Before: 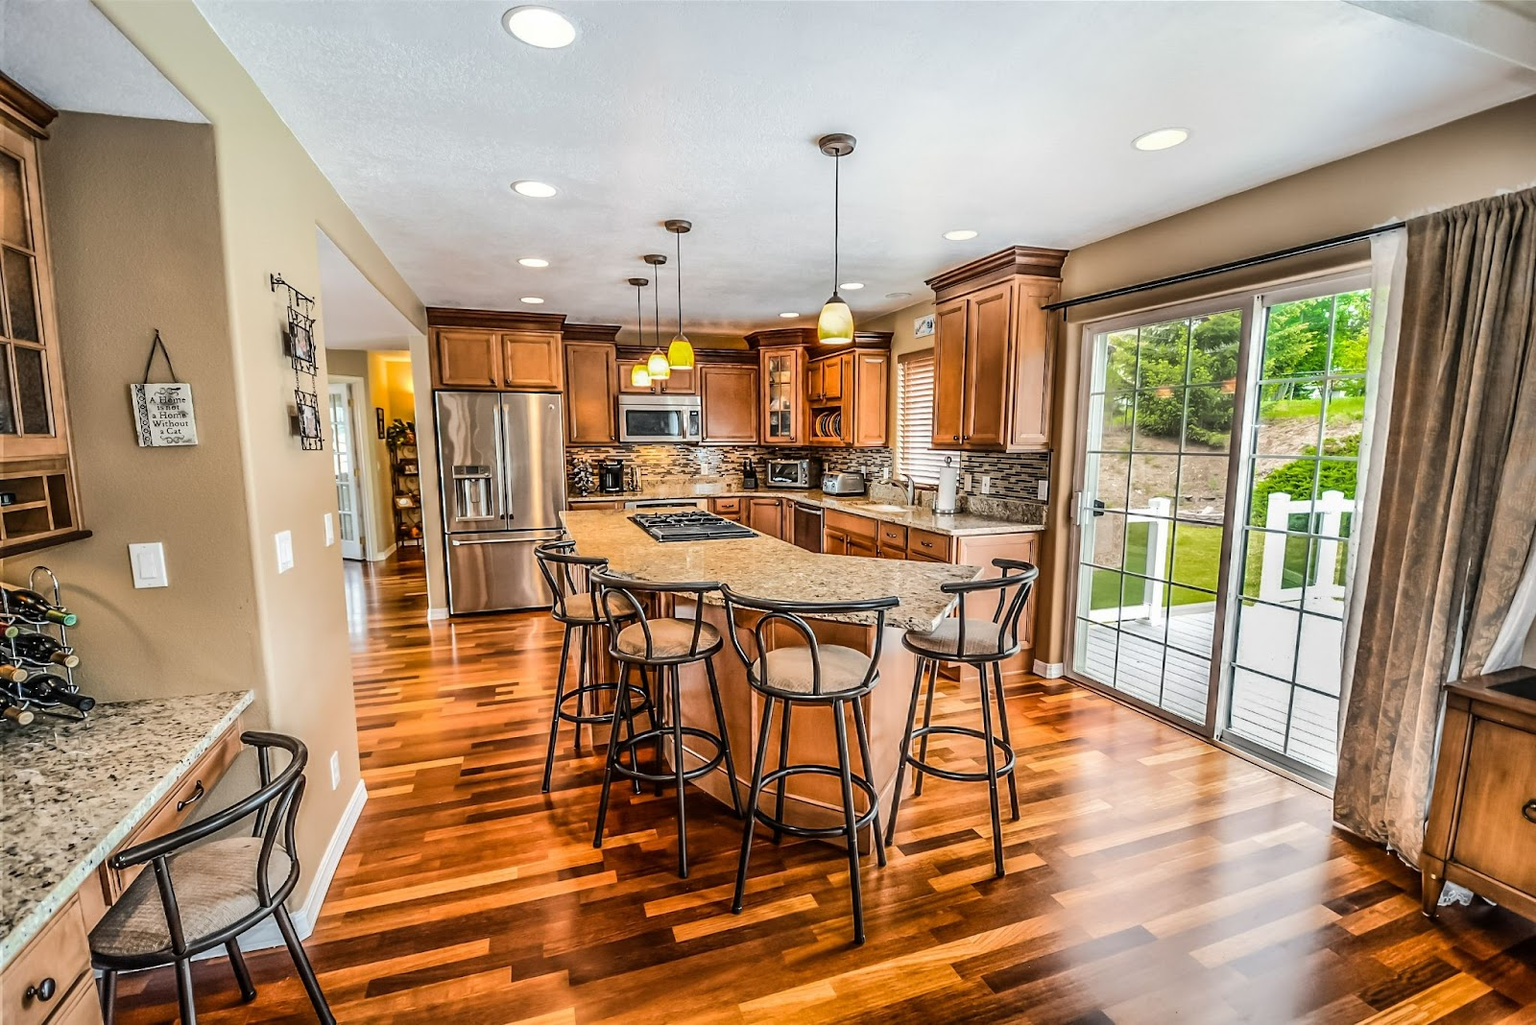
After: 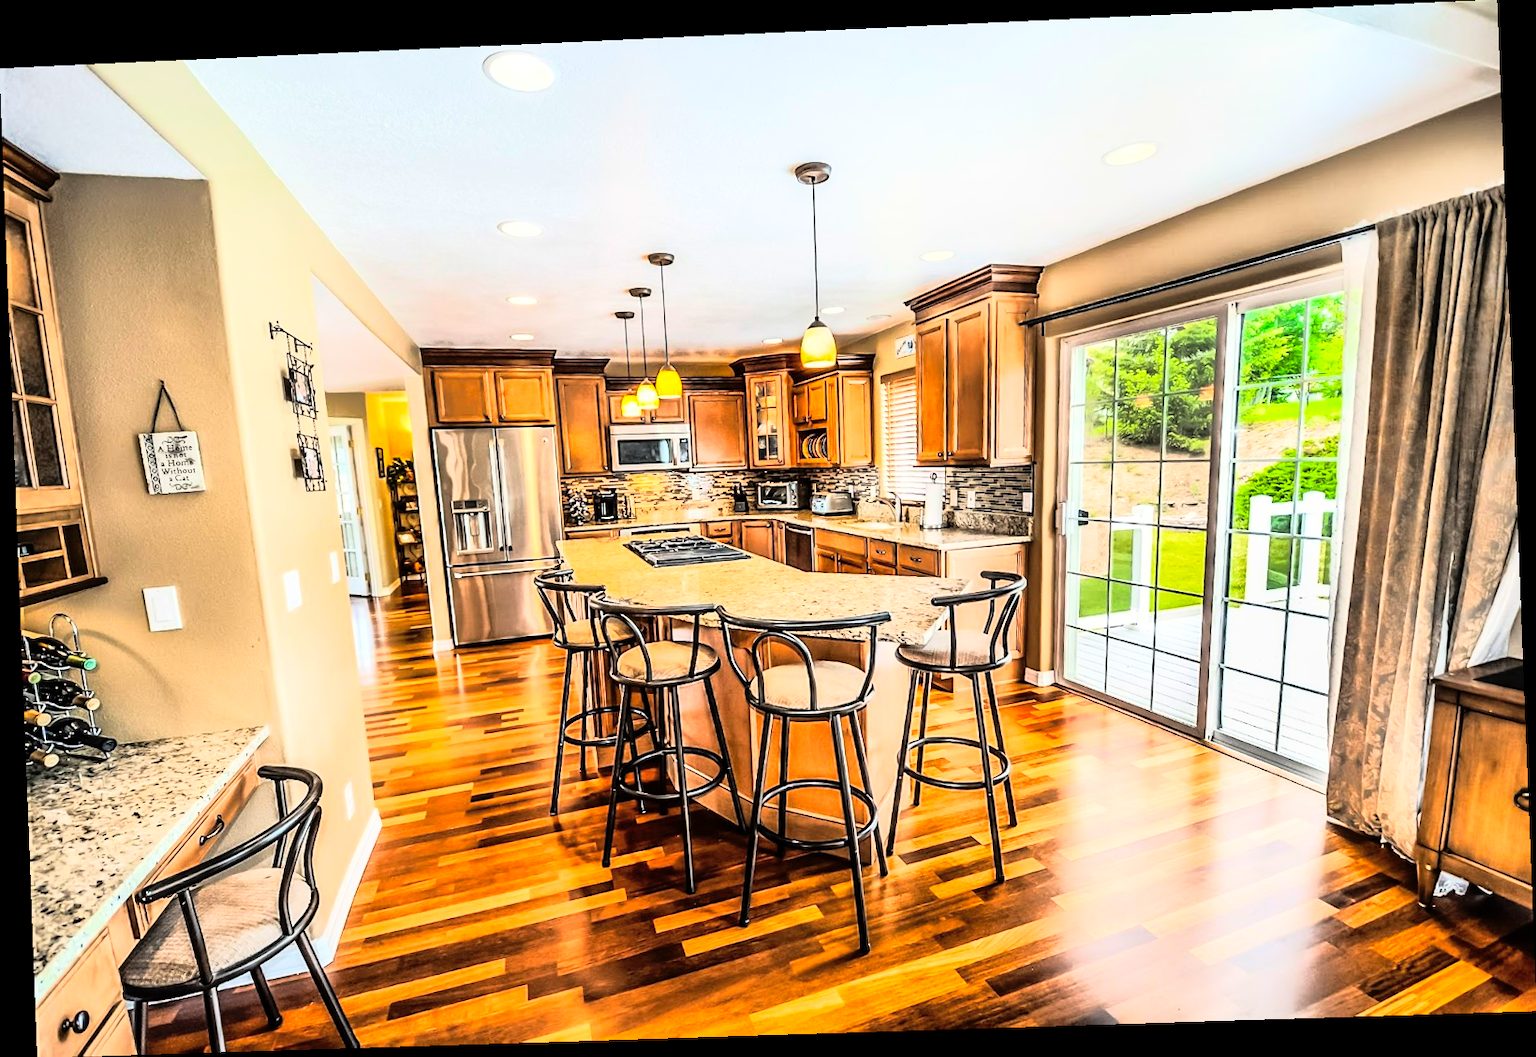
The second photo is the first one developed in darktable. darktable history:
rotate and perspective: rotation -2.22°, lens shift (horizontal) -0.022, automatic cropping off
sharpen: radius 2.883, amount 0.868, threshold 47.523
rgb curve: curves: ch0 [(0, 0) (0.21, 0.15) (0.24, 0.21) (0.5, 0.75) (0.75, 0.96) (0.89, 0.99) (1, 1)]; ch1 [(0, 0.02) (0.21, 0.13) (0.25, 0.2) (0.5, 0.67) (0.75, 0.9) (0.89, 0.97) (1, 1)]; ch2 [(0, 0.02) (0.21, 0.13) (0.25, 0.2) (0.5, 0.67) (0.75, 0.9) (0.89, 0.97) (1, 1)], compensate middle gray true
shadows and highlights: on, module defaults
